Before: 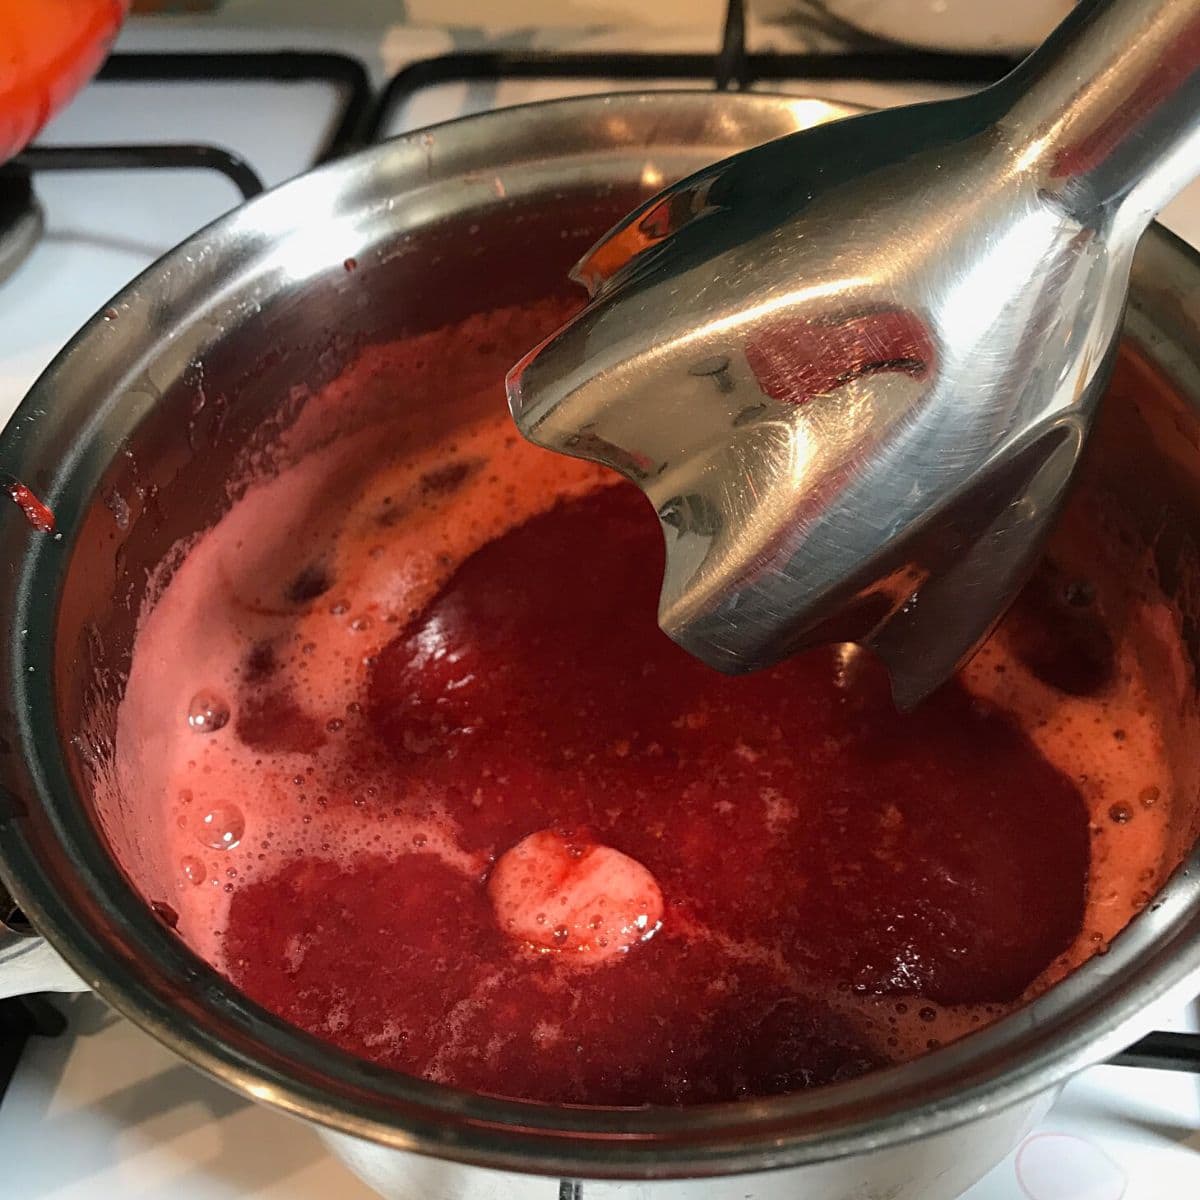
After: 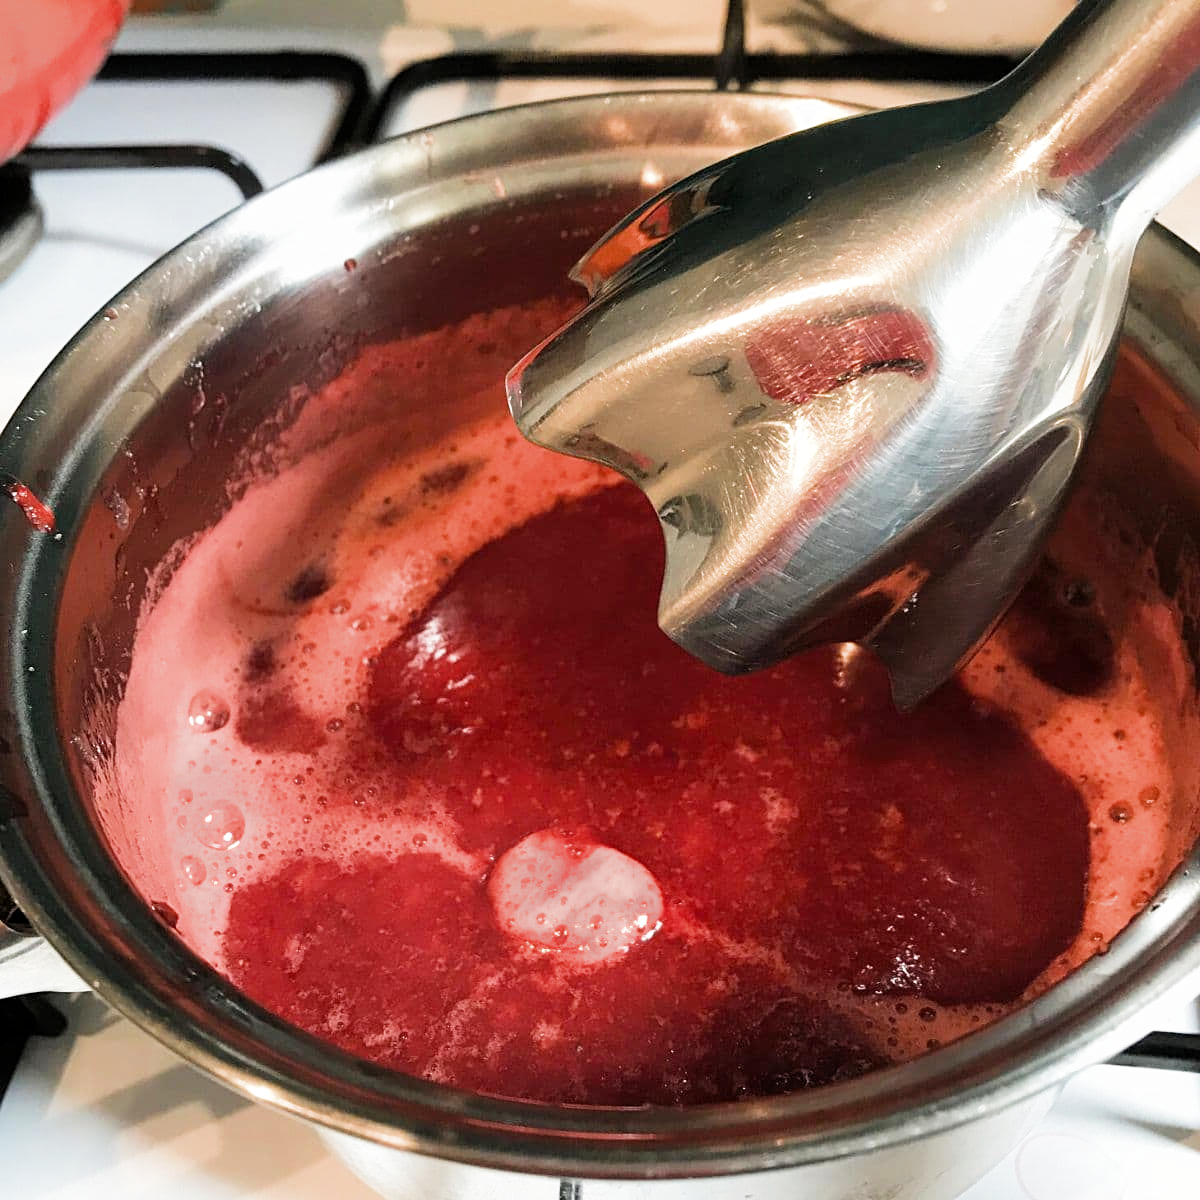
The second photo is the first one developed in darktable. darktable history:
filmic rgb: middle gray luminance 9.23%, black relative exposure -10.55 EV, white relative exposure 3.45 EV, threshold 6 EV, target black luminance 0%, hardness 5.98, latitude 59.69%, contrast 1.087, highlights saturation mix 5%, shadows ↔ highlights balance 29.23%, add noise in highlights 0, color science v3 (2019), use custom middle-gray values true, iterations of high-quality reconstruction 0, contrast in highlights soft, enable highlight reconstruction true
white balance: emerald 1
